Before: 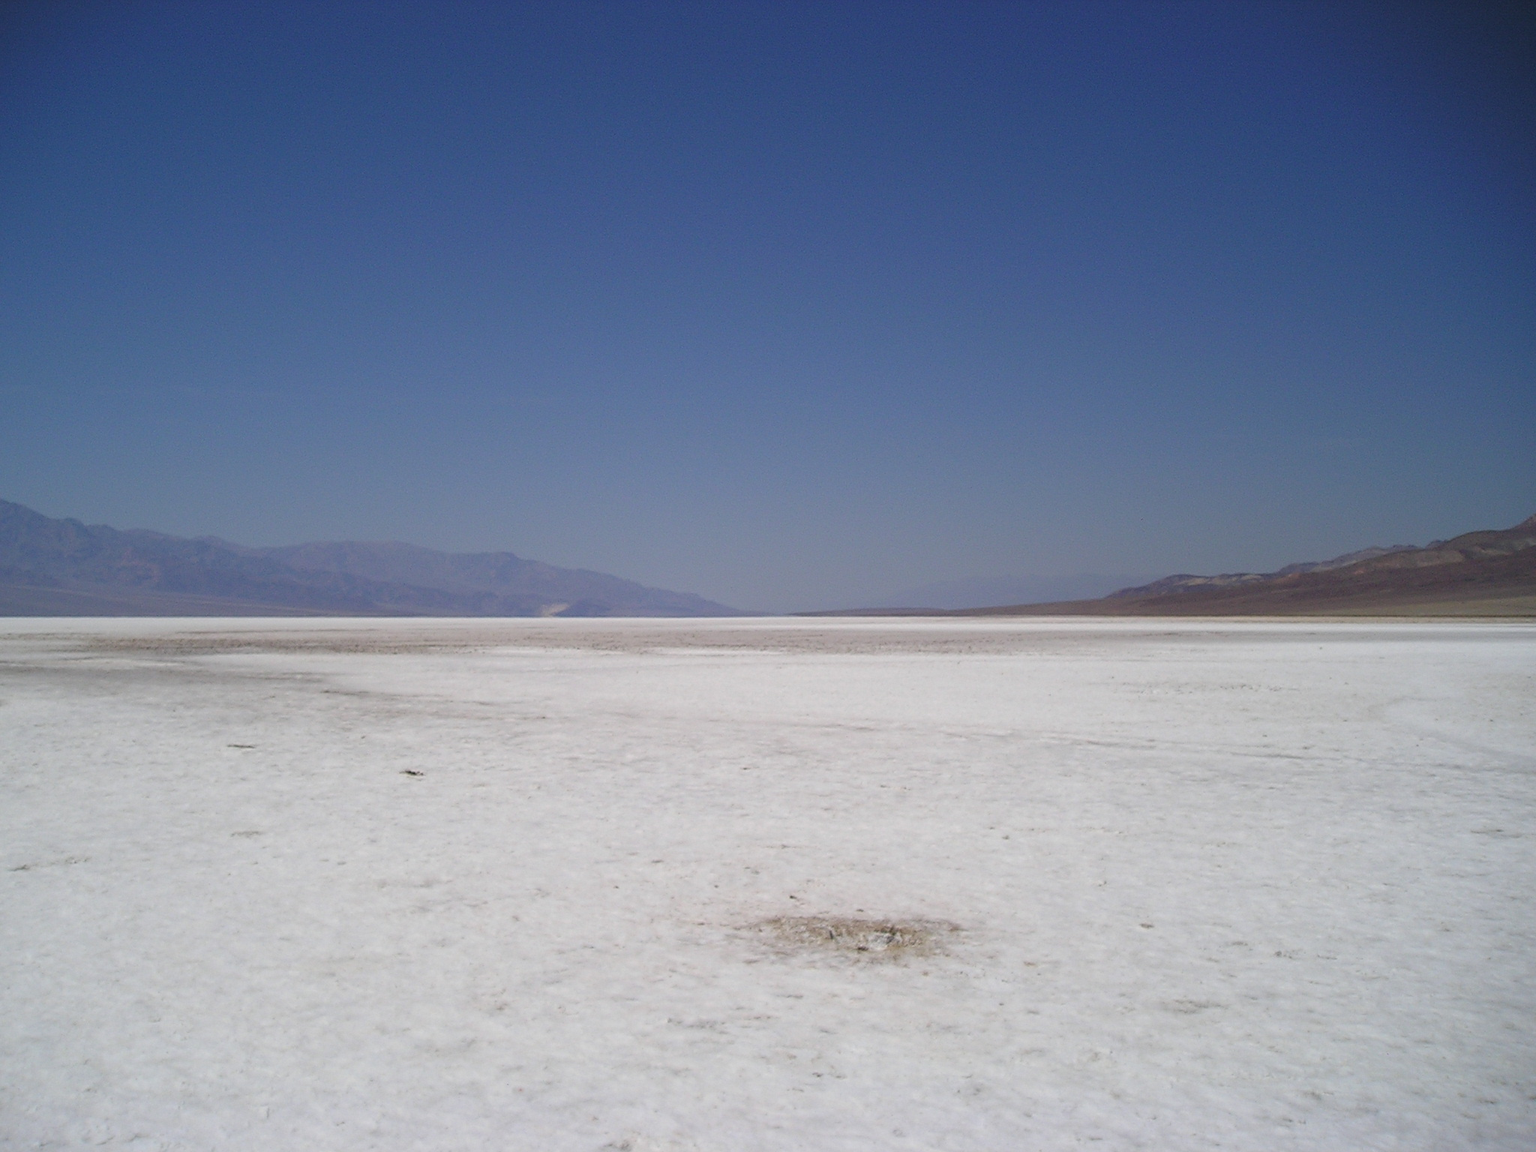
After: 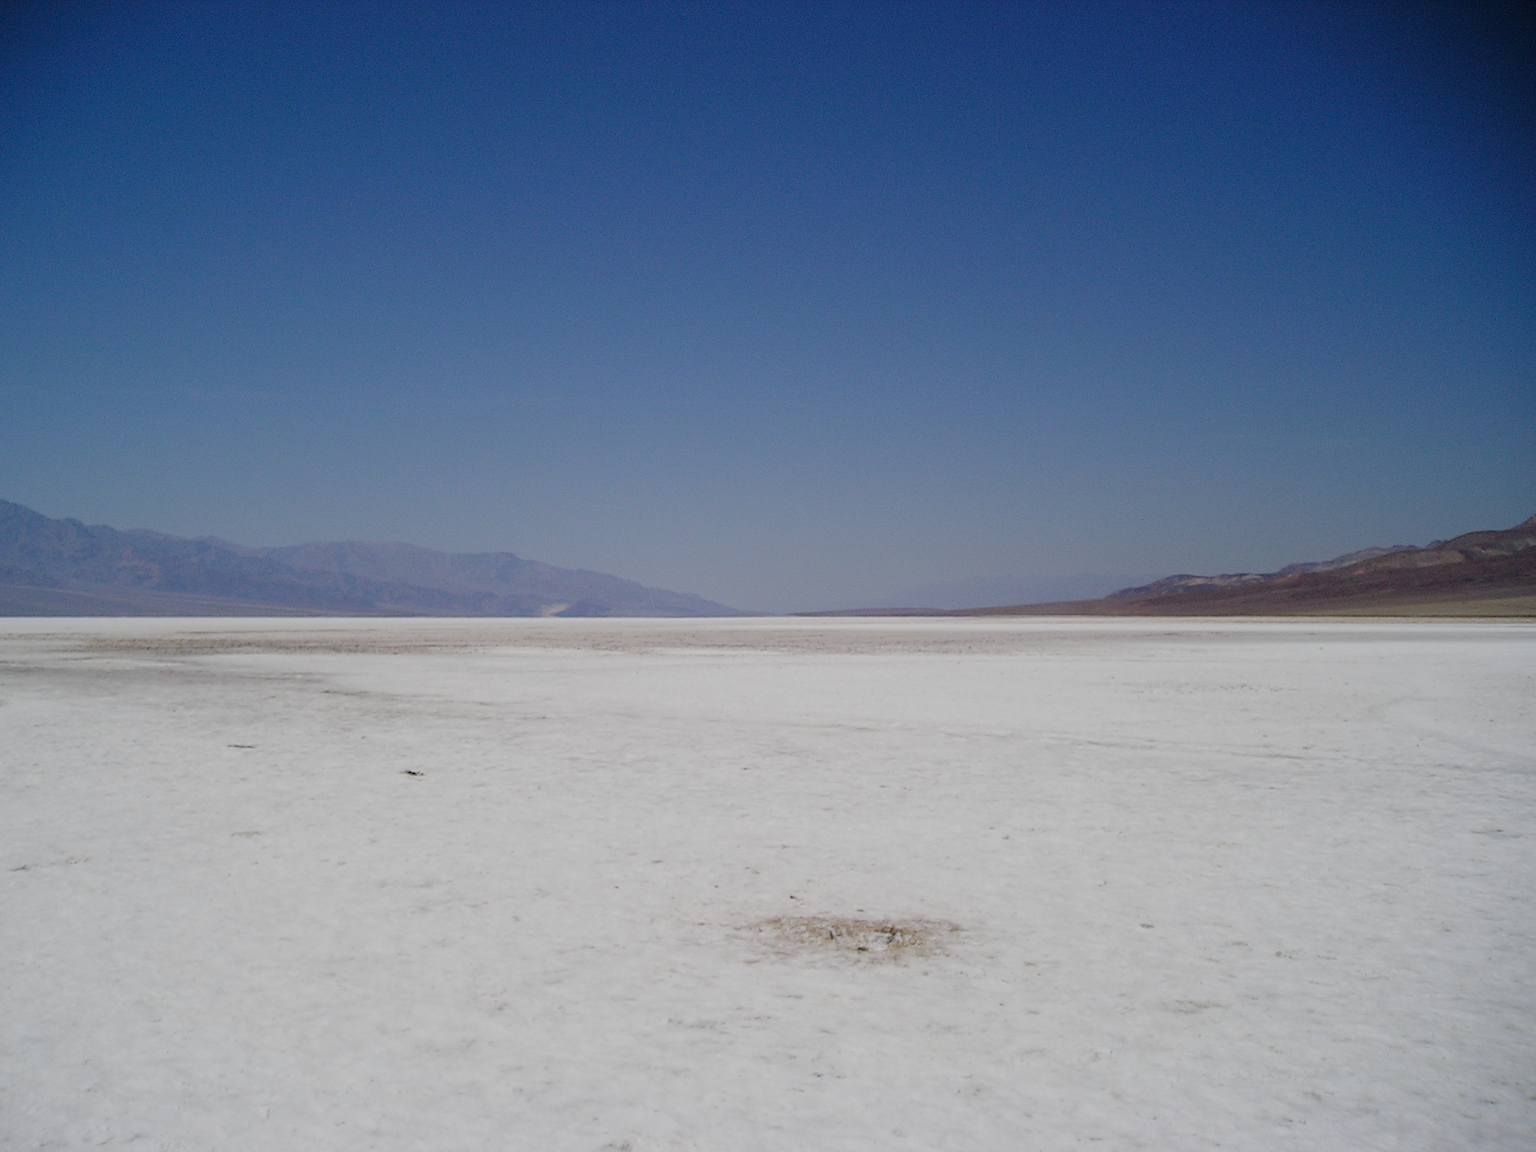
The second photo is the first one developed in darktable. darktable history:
filmic rgb: black relative exposure -7.65 EV, white relative exposure 4.56 EV, threshold 2.98 EV, hardness 3.61, contrast 1.05, add noise in highlights 0.001, preserve chrominance no, color science v3 (2019), use custom middle-gray values true, contrast in highlights soft, enable highlight reconstruction true
